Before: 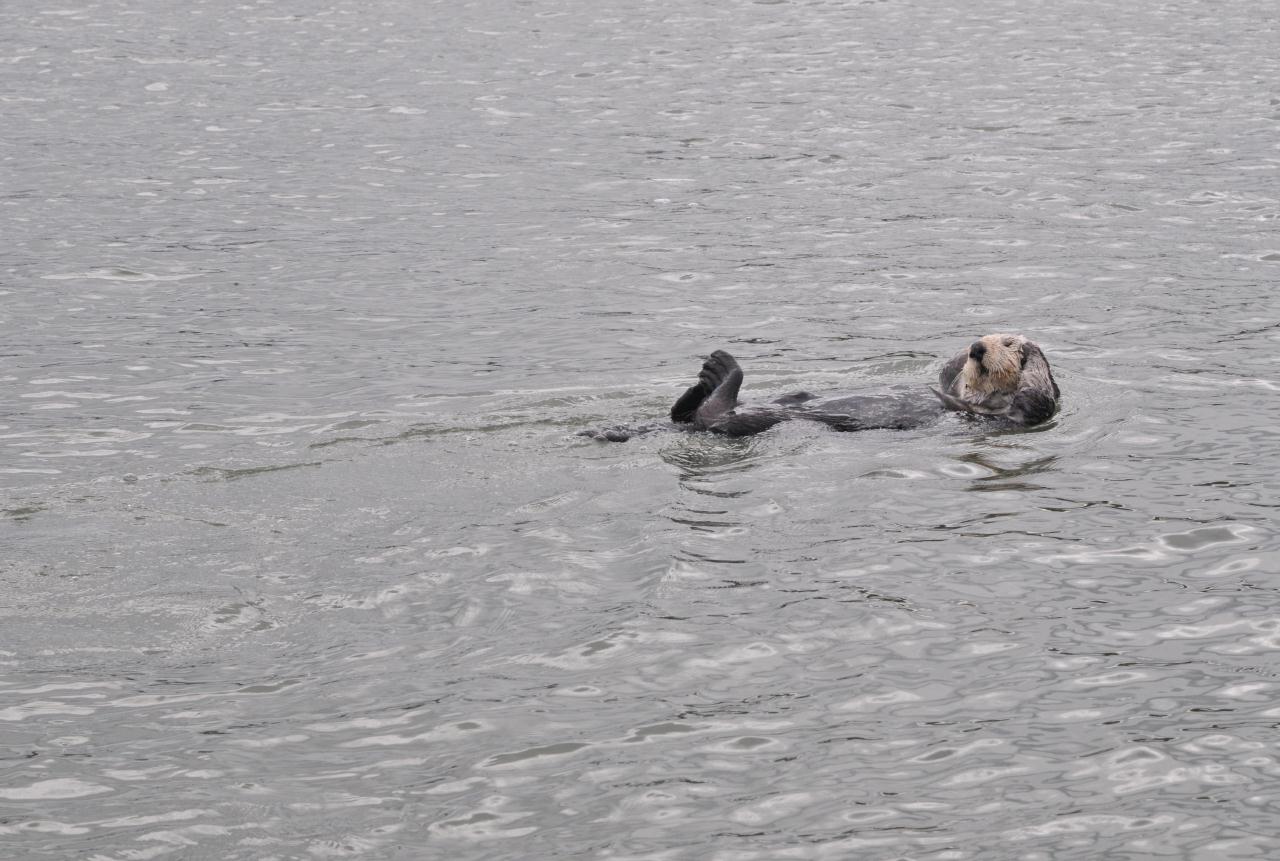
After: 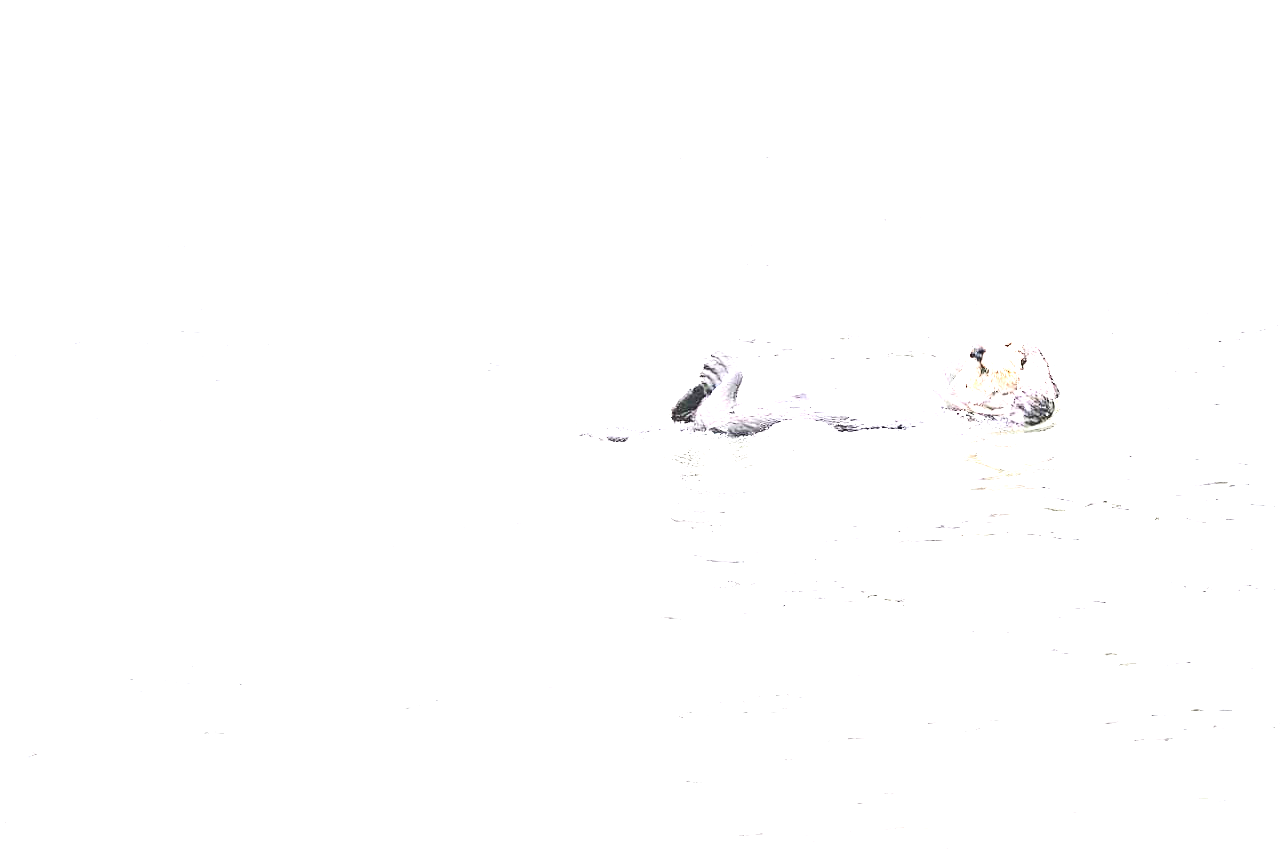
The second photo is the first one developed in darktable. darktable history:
contrast brightness saturation: contrast 0.278
exposure: black level correction 0, exposure 4.031 EV, compensate highlight preservation false
sharpen: on, module defaults
